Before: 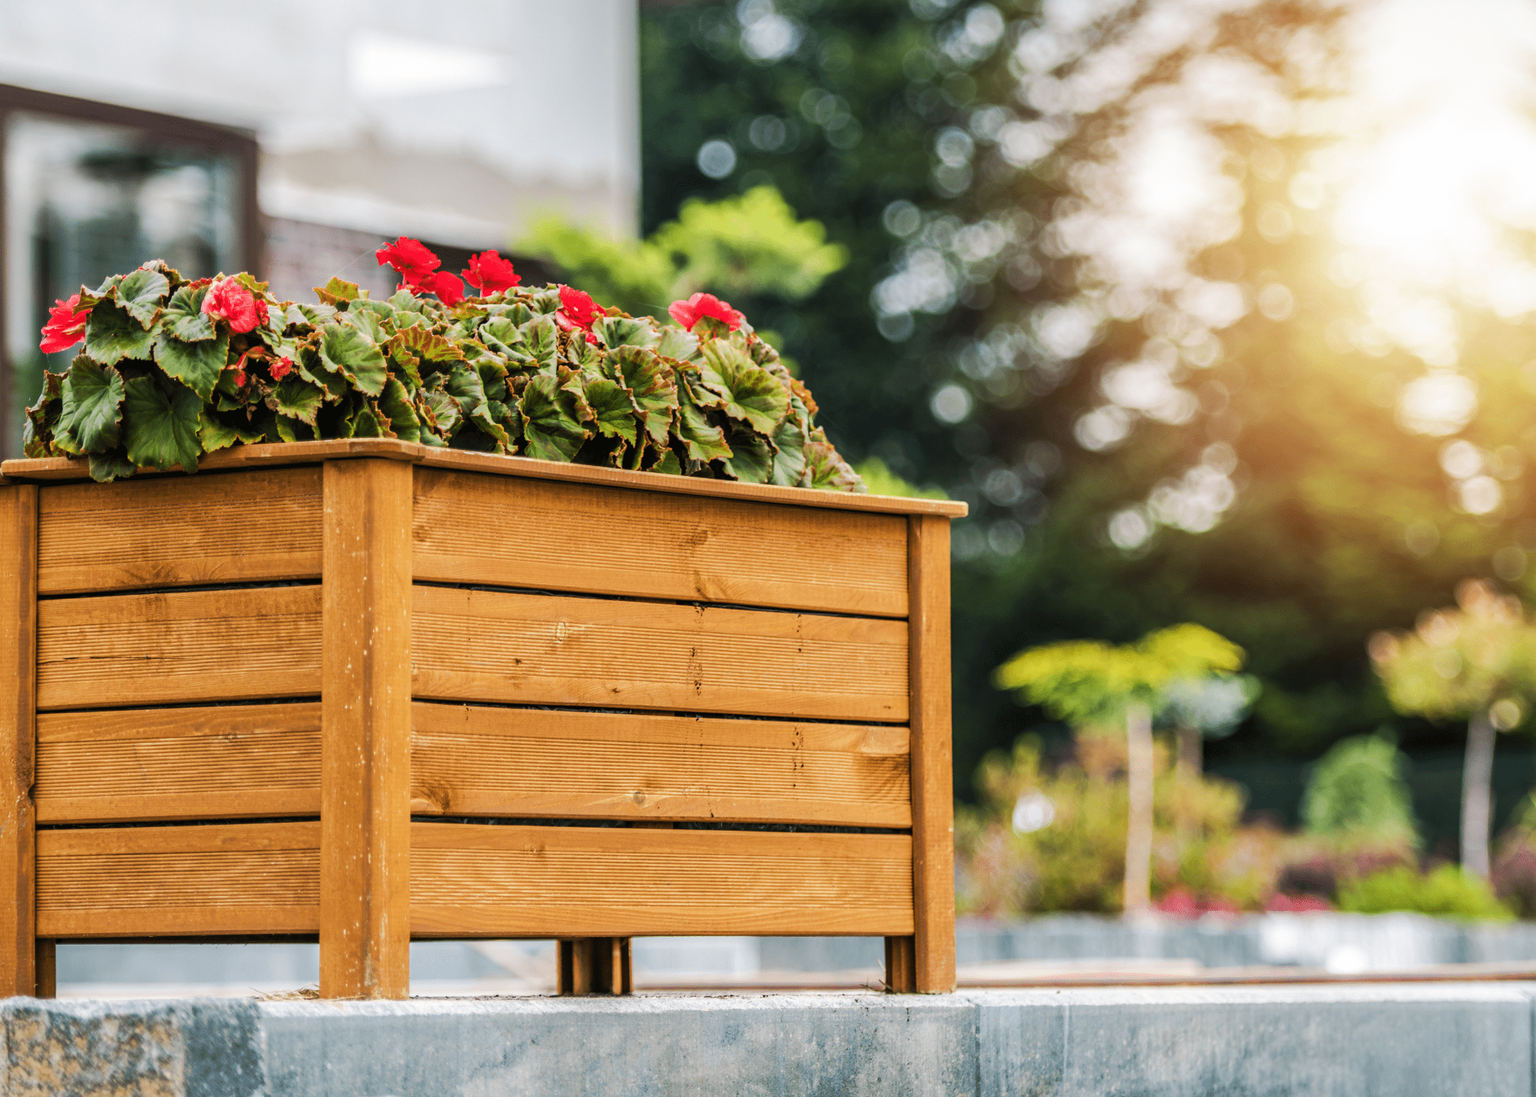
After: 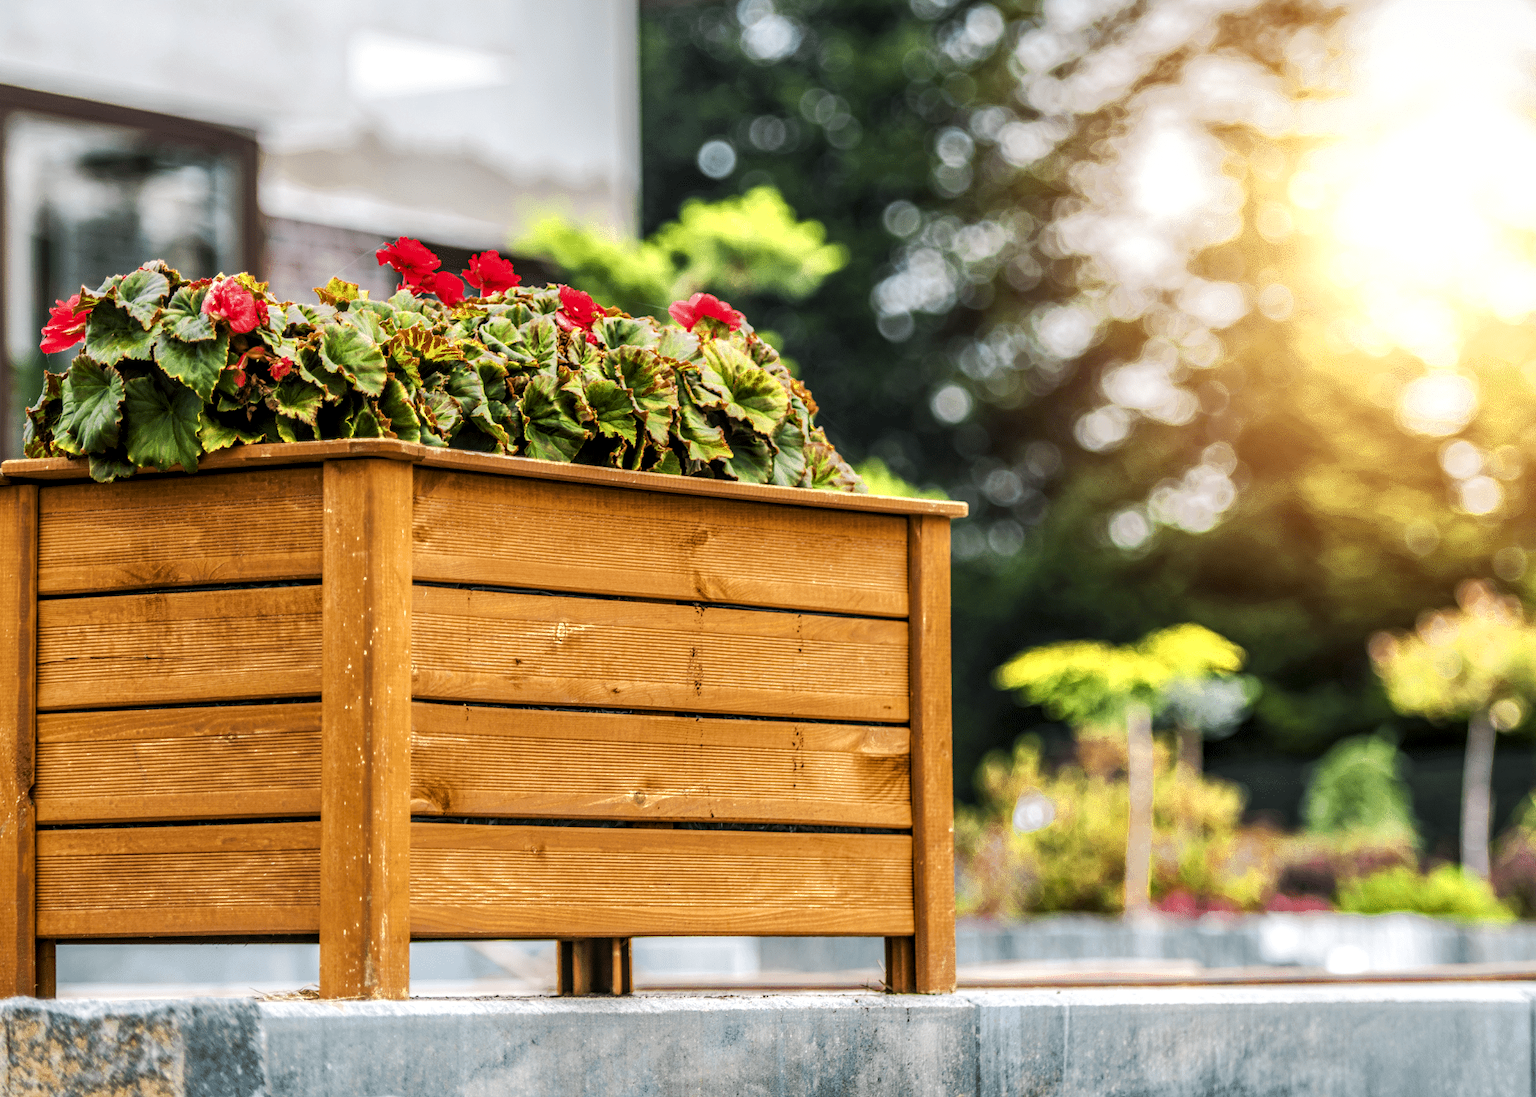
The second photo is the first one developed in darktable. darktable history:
color zones: curves: ch0 [(0, 0.485) (0.178, 0.476) (0.261, 0.623) (0.411, 0.403) (0.708, 0.603) (0.934, 0.412)]; ch1 [(0.003, 0.485) (0.149, 0.496) (0.229, 0.584) (0.326, 0.551) (0.484, 0.262) (0.757, 0.643)]
local contrast: detail 130%
